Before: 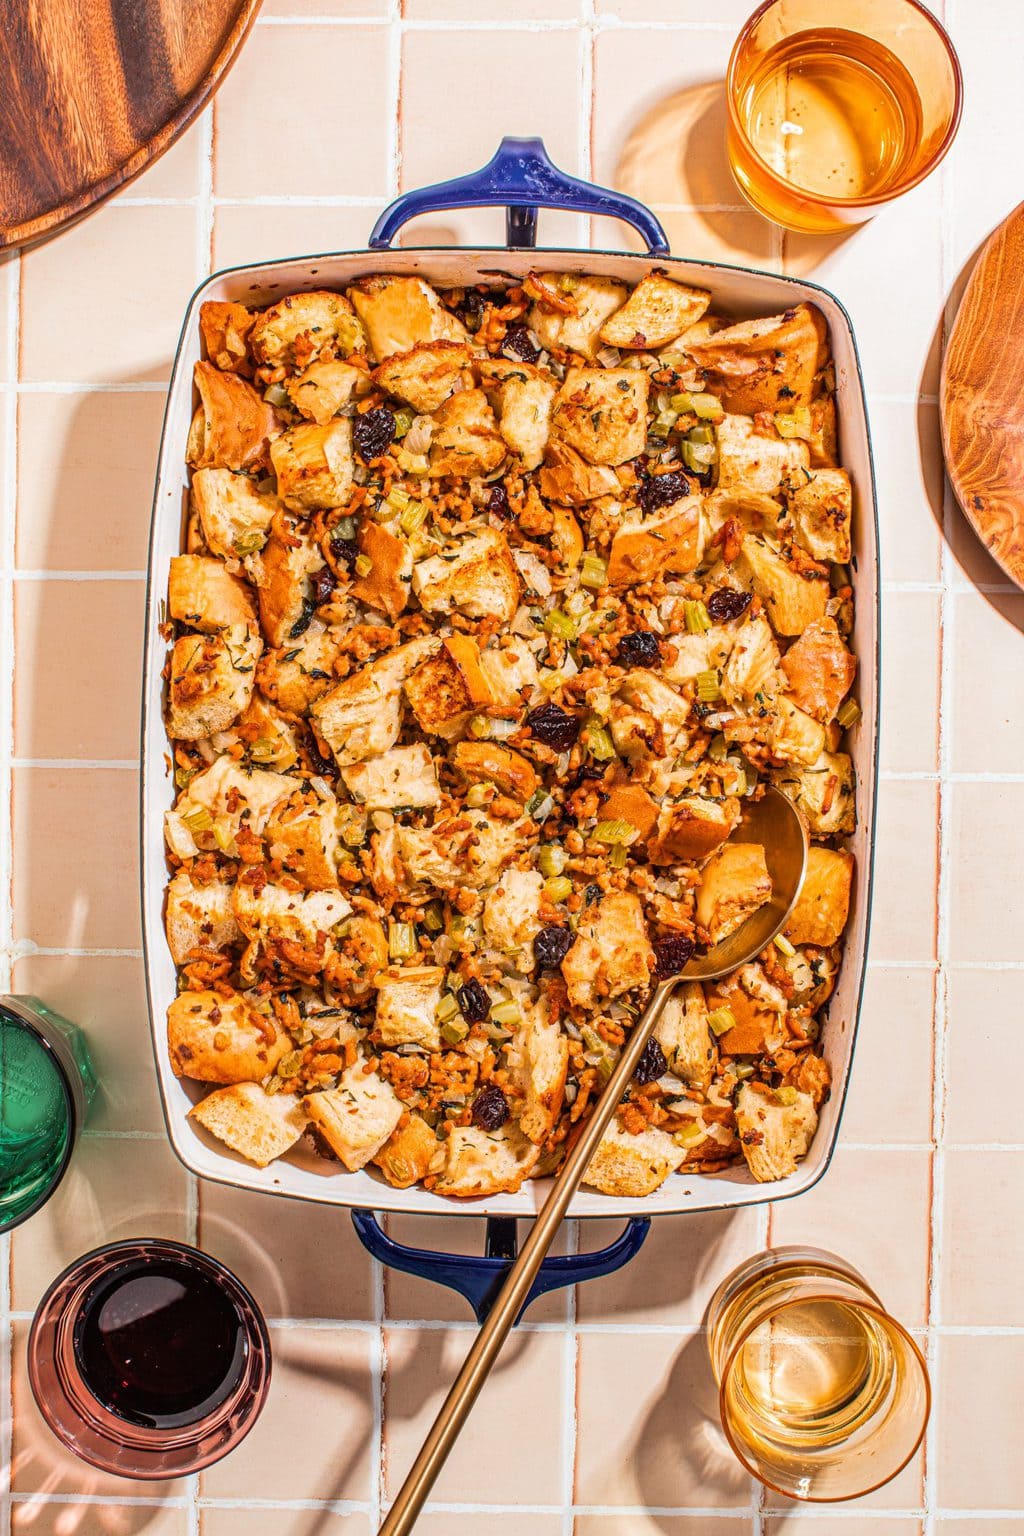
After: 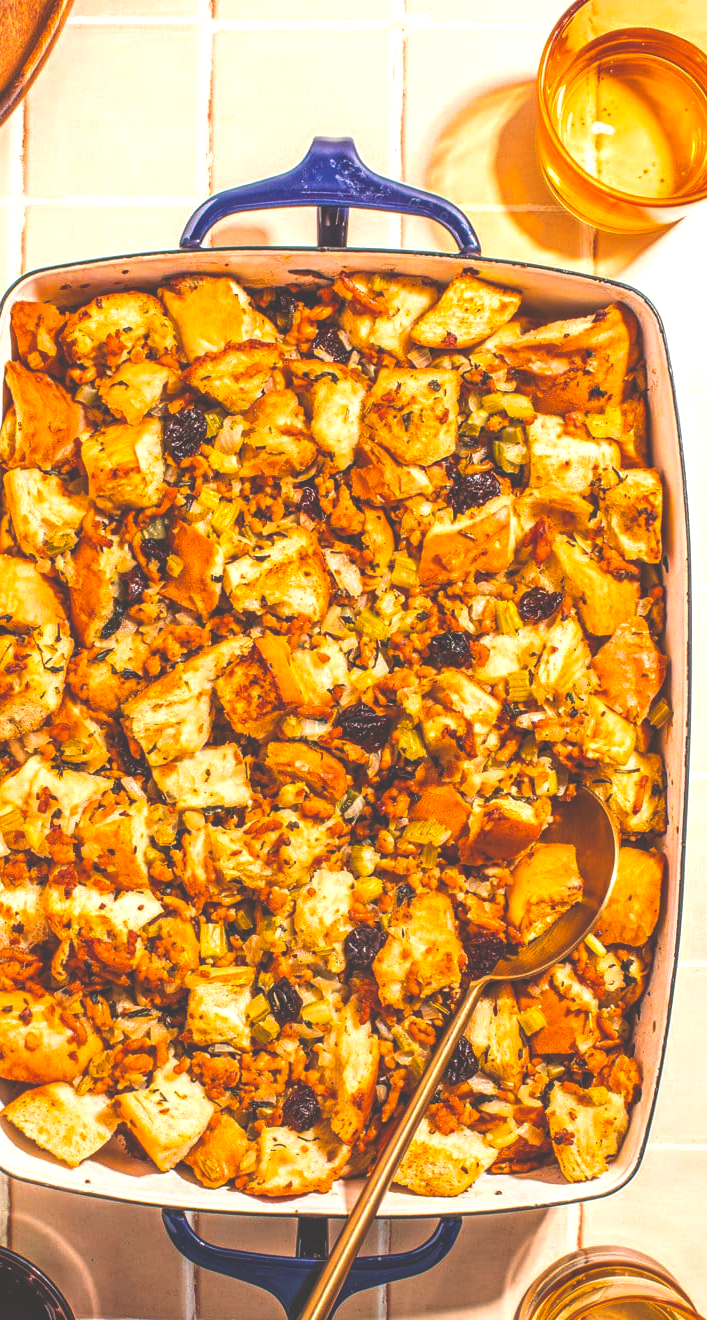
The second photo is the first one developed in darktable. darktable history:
crop: left 18.498%, right 12.423%, bottom 14.046%
color balance rgb: highlights gain › chroma 3.1%, highlights gain › hue 60.03°, global offset › luminance -0.862%, perceptual saturation grading › global saturation 25.829%, perceptual brilliance grading › global brilliance 15.683%, perceptual brilliance grading › shadows -34.843%, global vibrance 20%
exposure: black level correction -0.063, exposure -0.049 EV, compensate highlight preservation false
